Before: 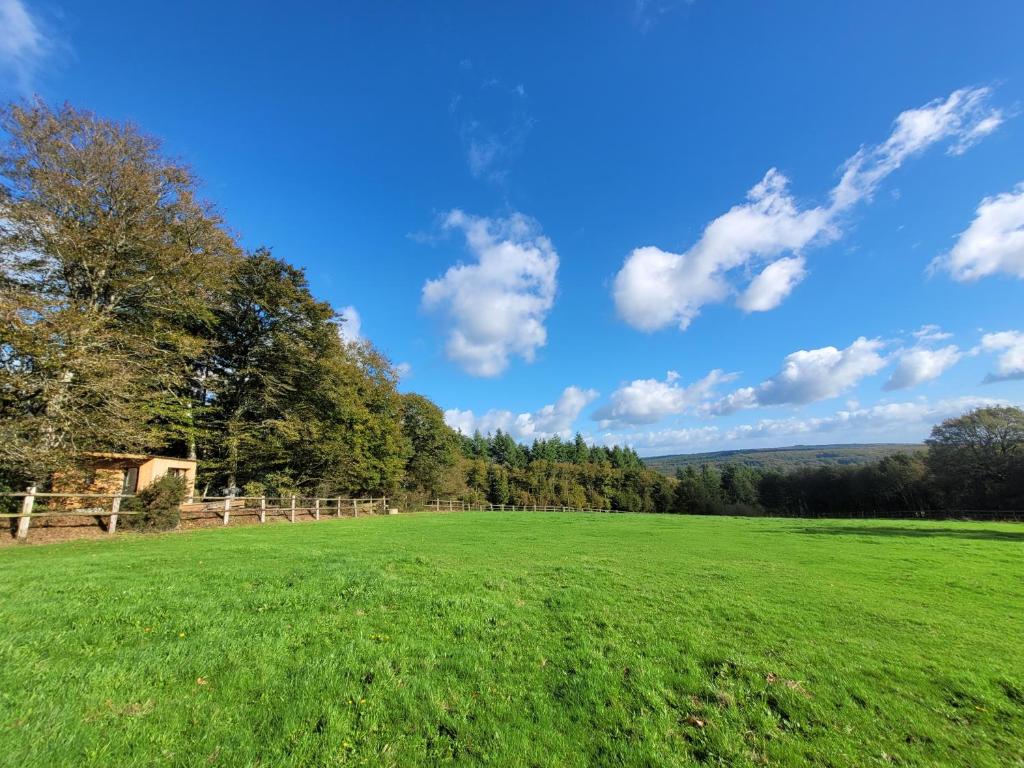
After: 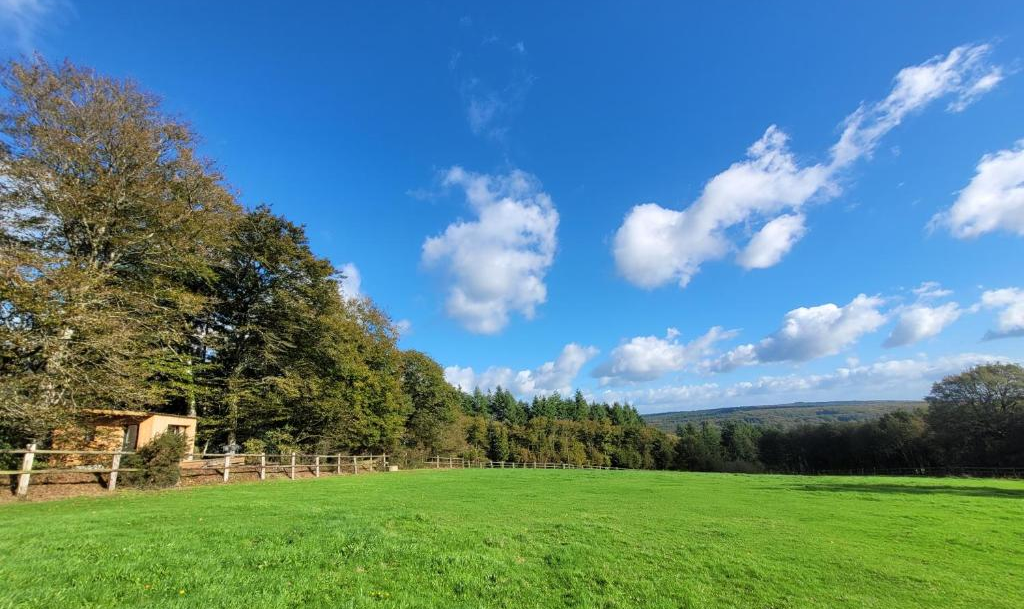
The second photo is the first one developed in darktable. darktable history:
crop and rotate: top 5.658%, bottom 14.982%
